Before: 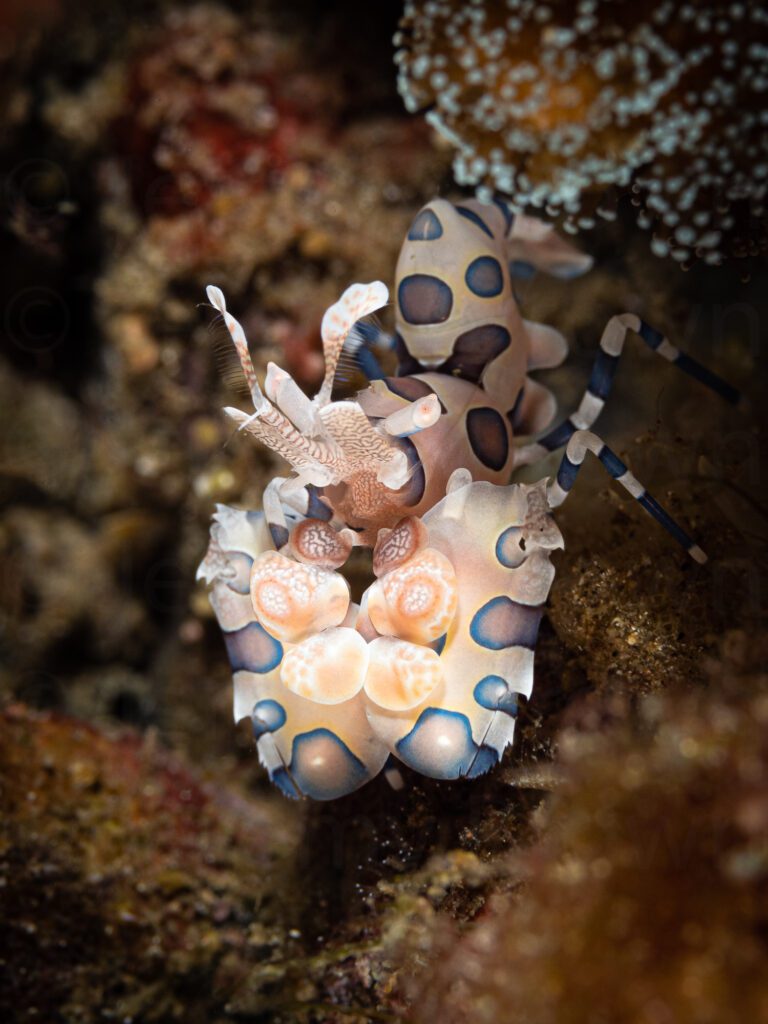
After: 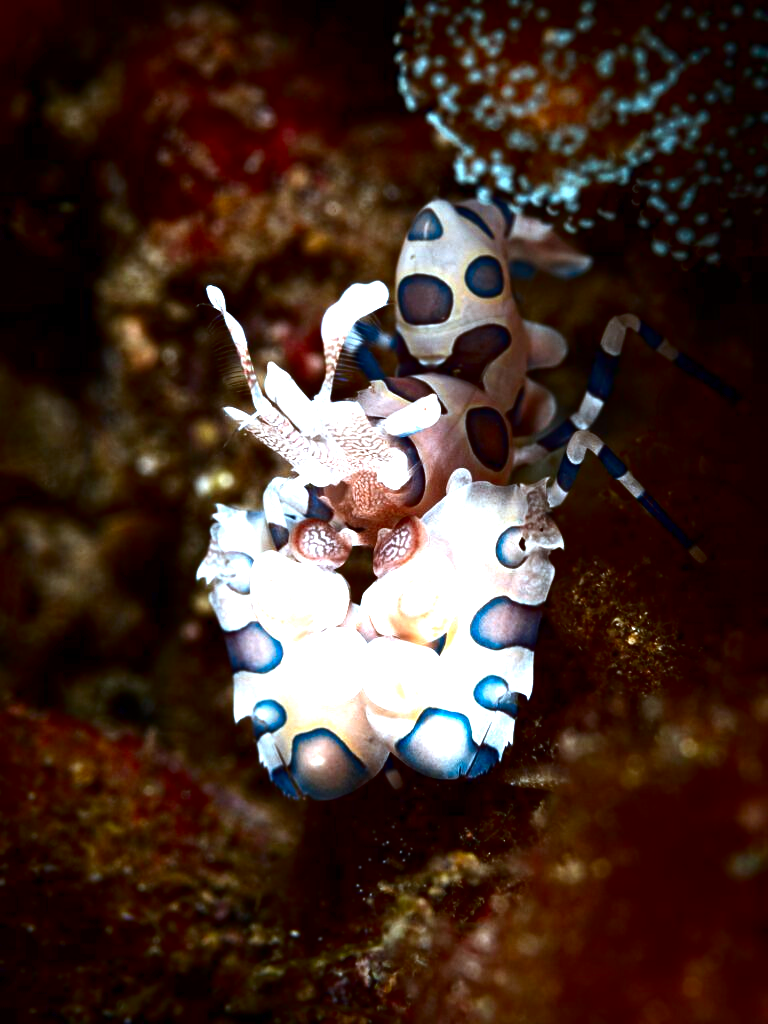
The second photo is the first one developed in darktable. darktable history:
color correction: highlights a* -9.35, highlights b* -23.15
contrast brightness saturation: contrast 0.09, brightness -0.59, saturation 0.17
exposure: exposure 1.15 EV, compensate highlight preservation false
